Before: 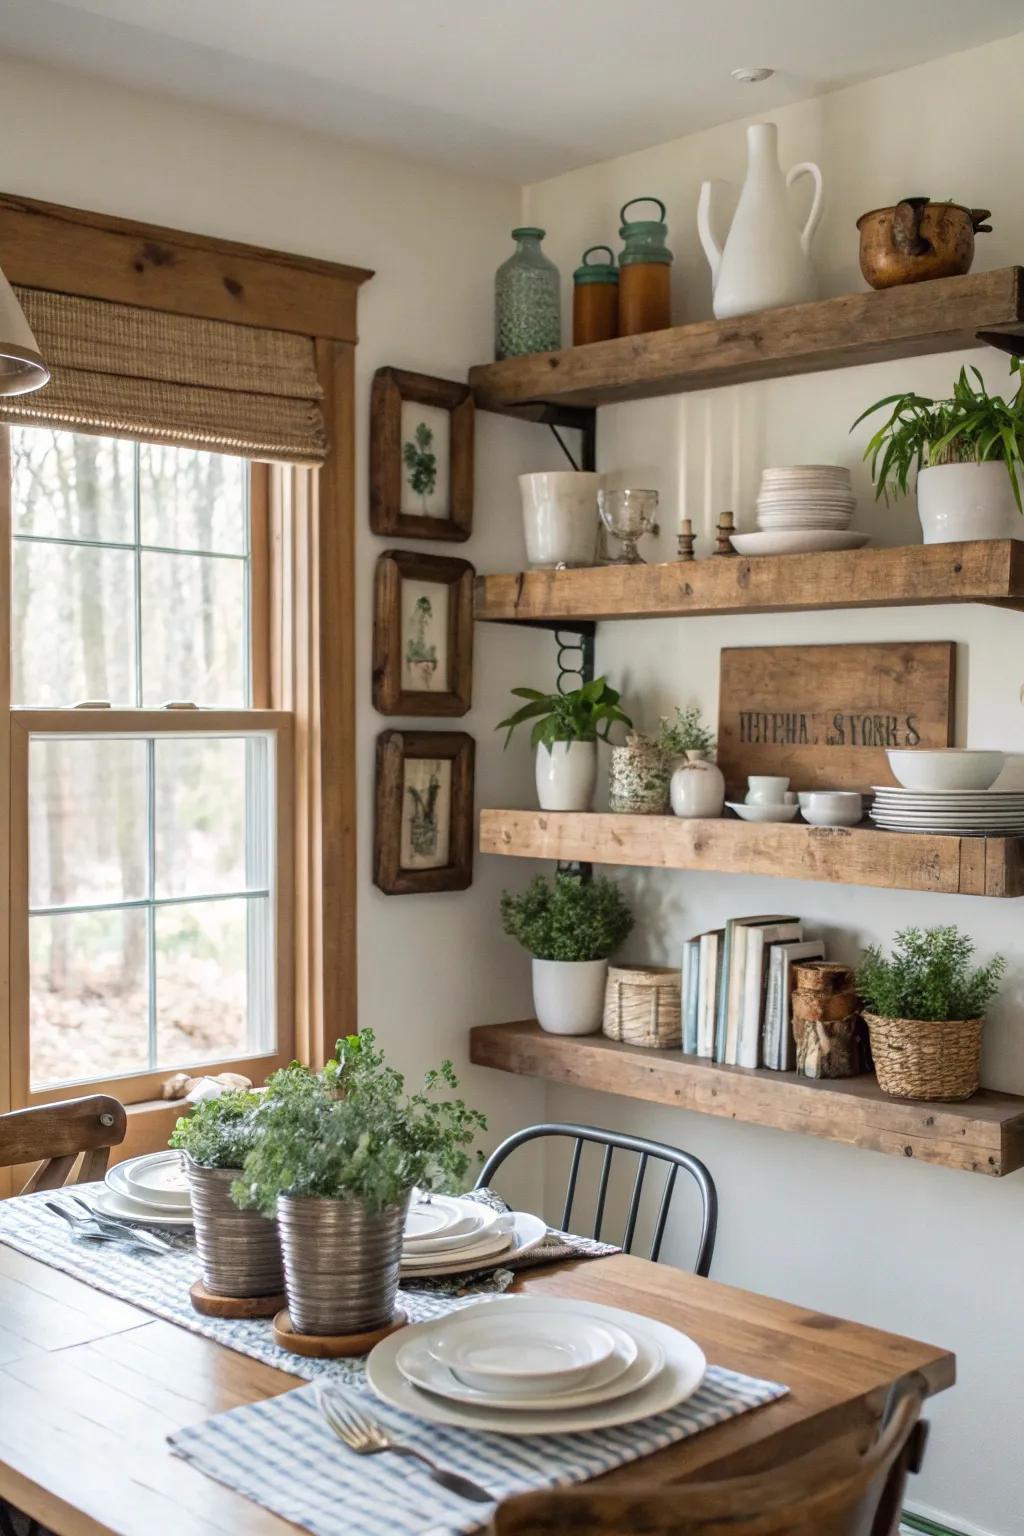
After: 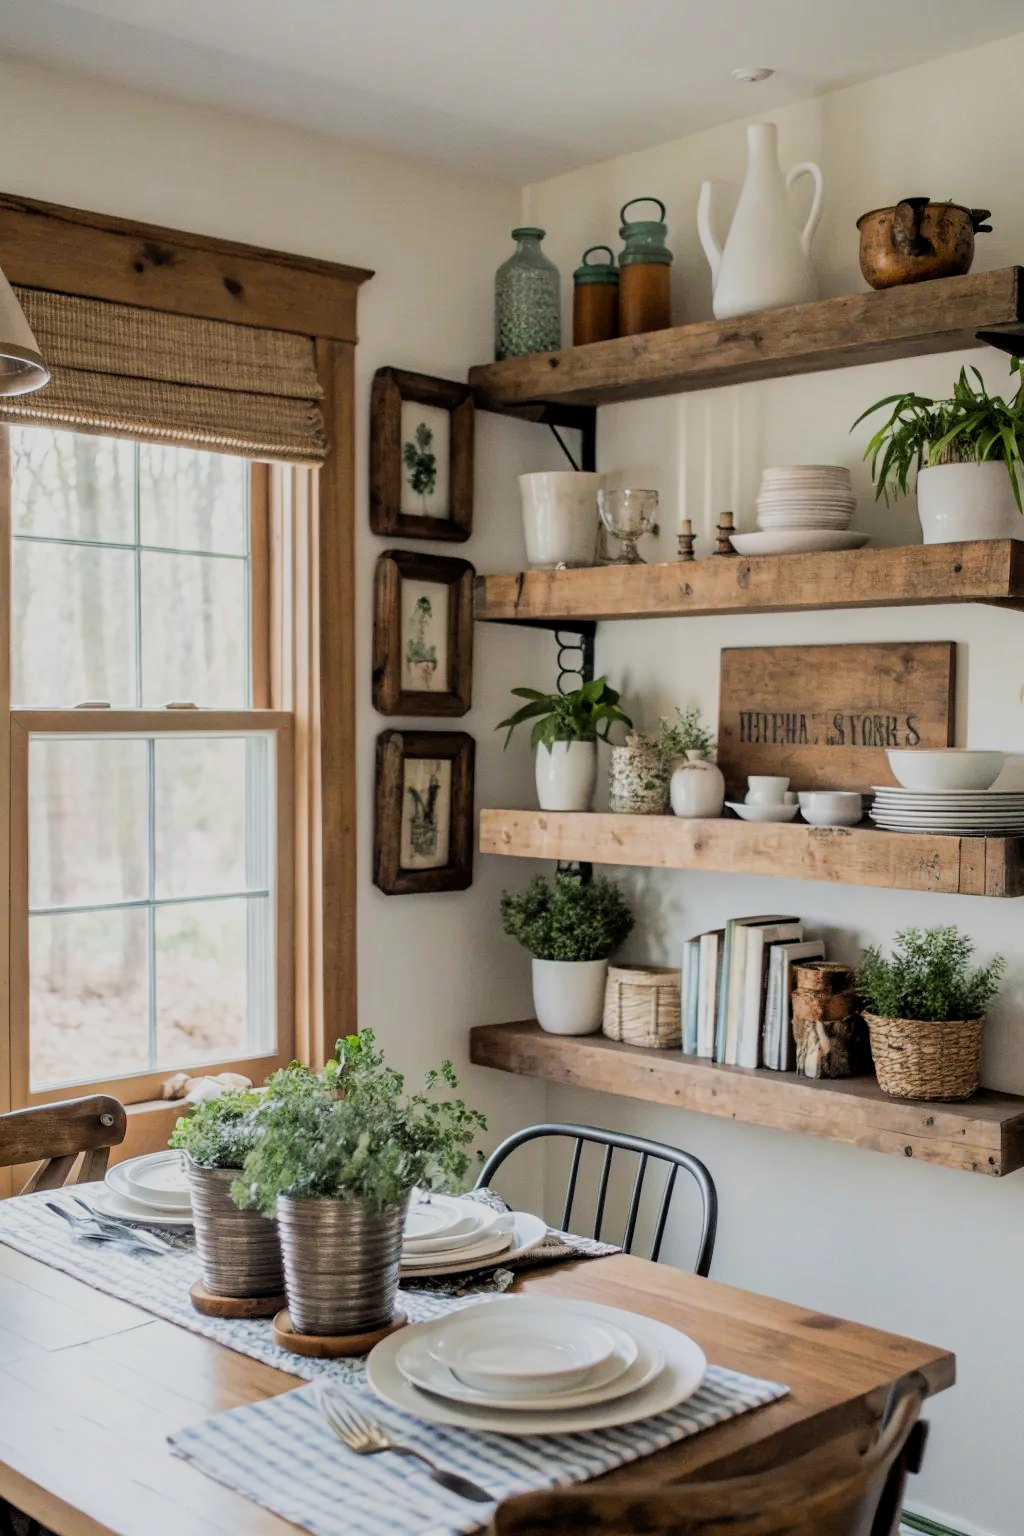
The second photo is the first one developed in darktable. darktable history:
filmic rgb: middle gray luminance 28.83%, black relative exposure -10.29 EV, white relative exposure 5.48 EV, target black luminance 0%, hardness 3.91, latitude 2.62%, contrast 1.121, highlights saturation mix 4.28%, shadows ↔ highlights balance 15.85%
